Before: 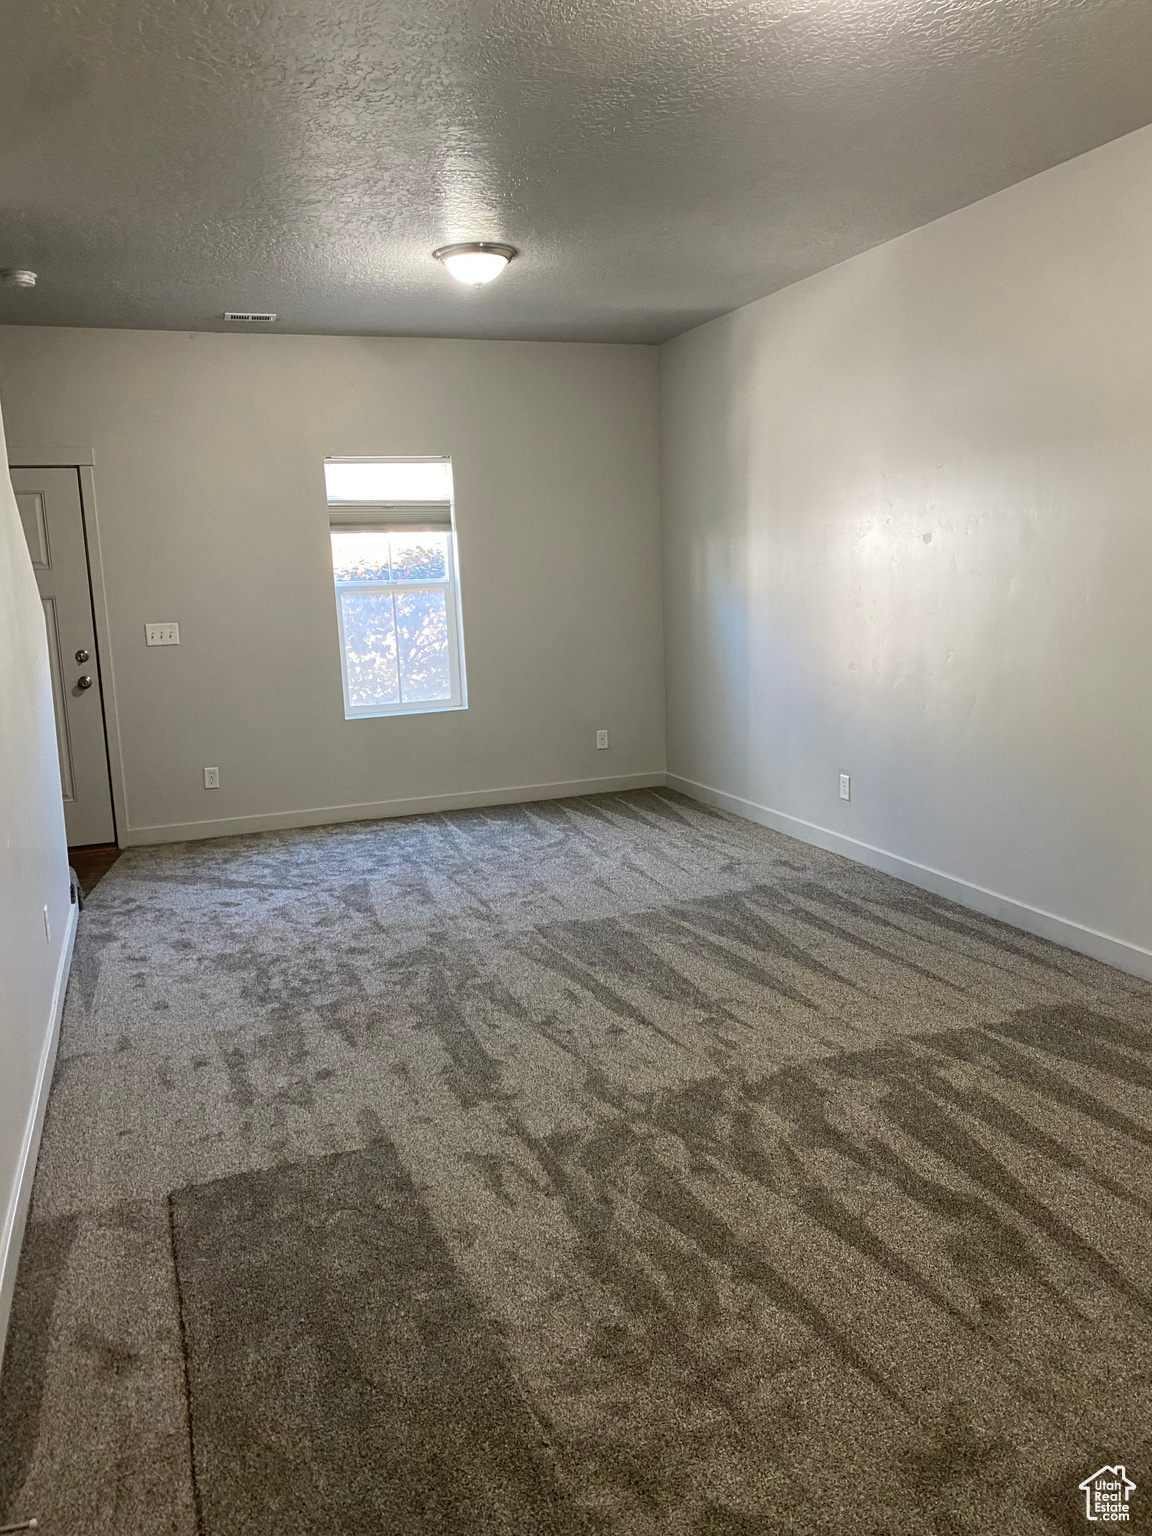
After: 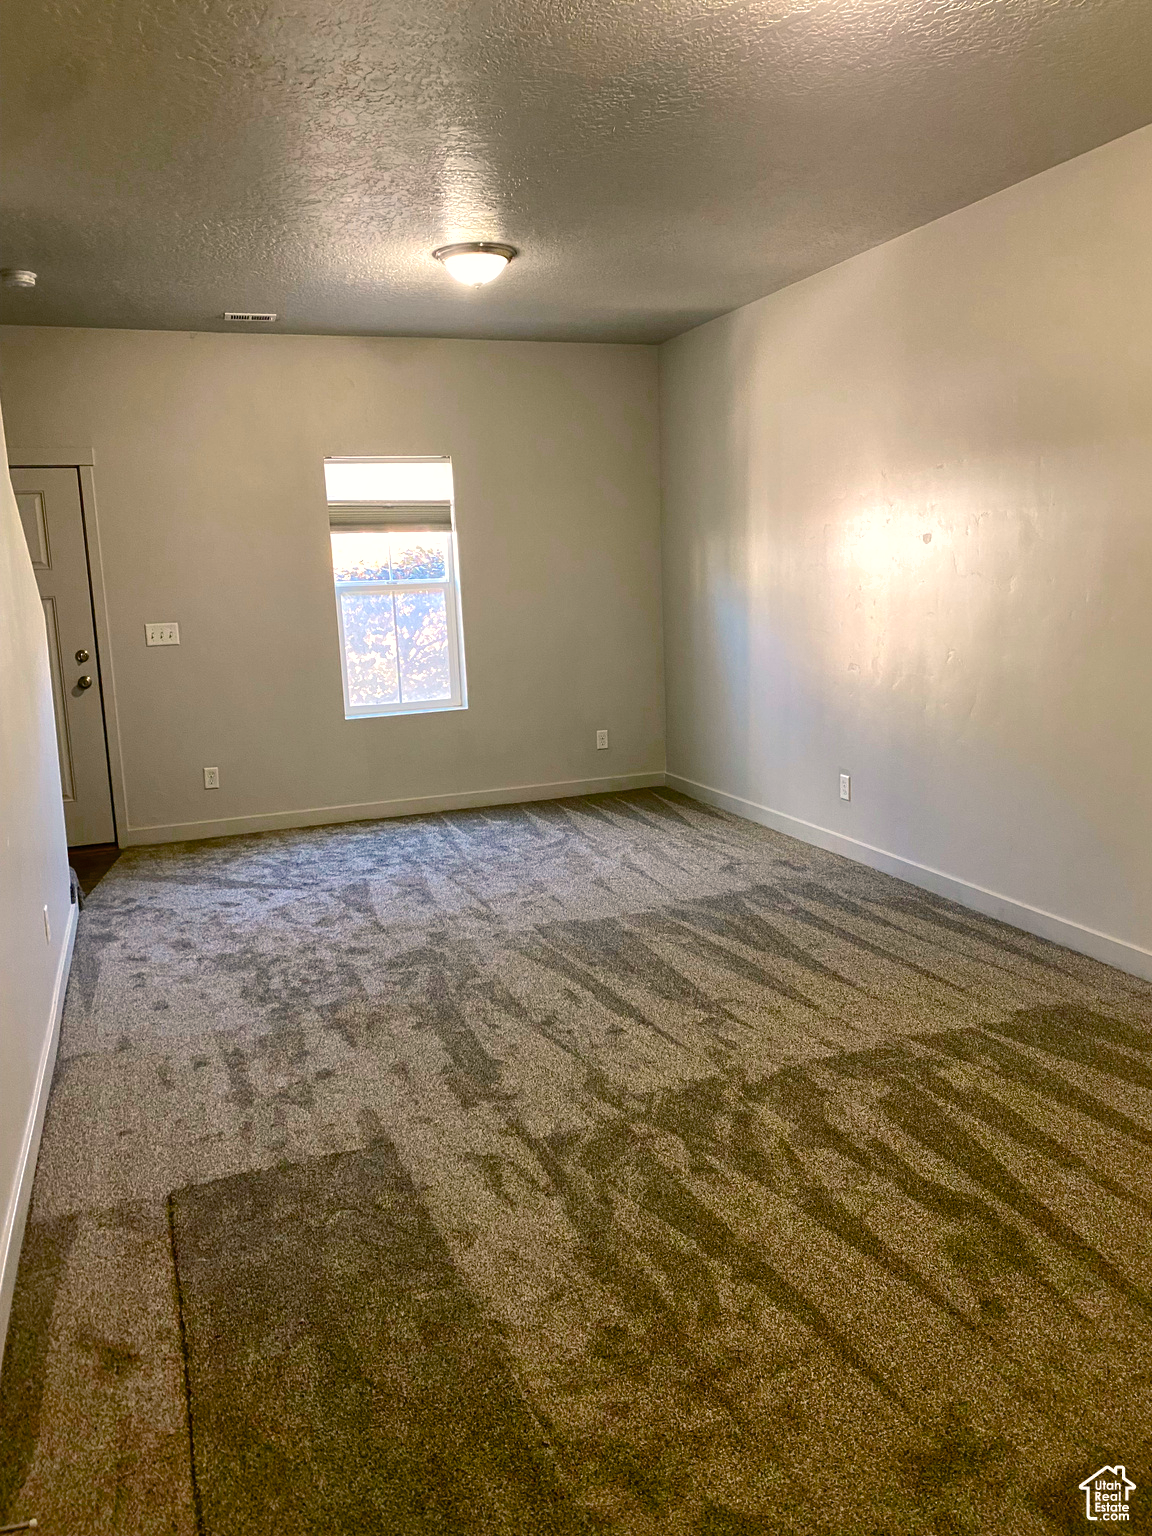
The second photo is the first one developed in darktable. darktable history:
shadows and highlights: on, module defaults
color balance rgb: highlights gain › chroma 3%, highlights gain › hue 60.11°, linear chroma grading › global chroma 14.614%, perceptual saturation grading › global saturation 45.001%, perceptual saturation grading › highlights -50.267%, perceptual saturation grading › shadows 30.401%, perceptual brilliance grading › highlights 15.536%, perceptual brilliance grading › mid-tones 6.262%, perceptual brilliance grading › shadows -15.297%, global vibrance 16.571%, saturation formula JzAzBz (2021)
